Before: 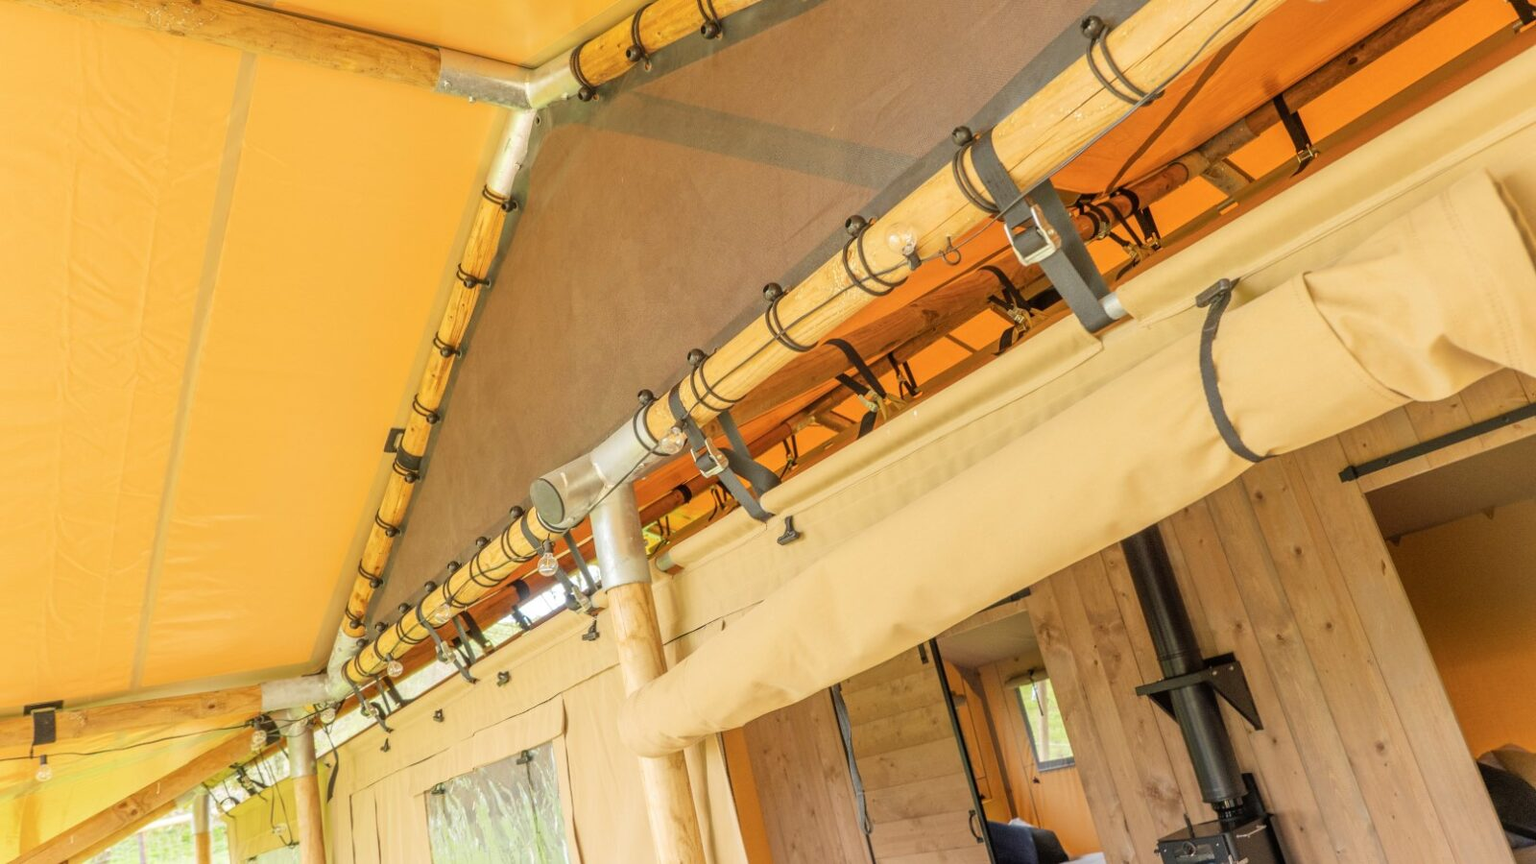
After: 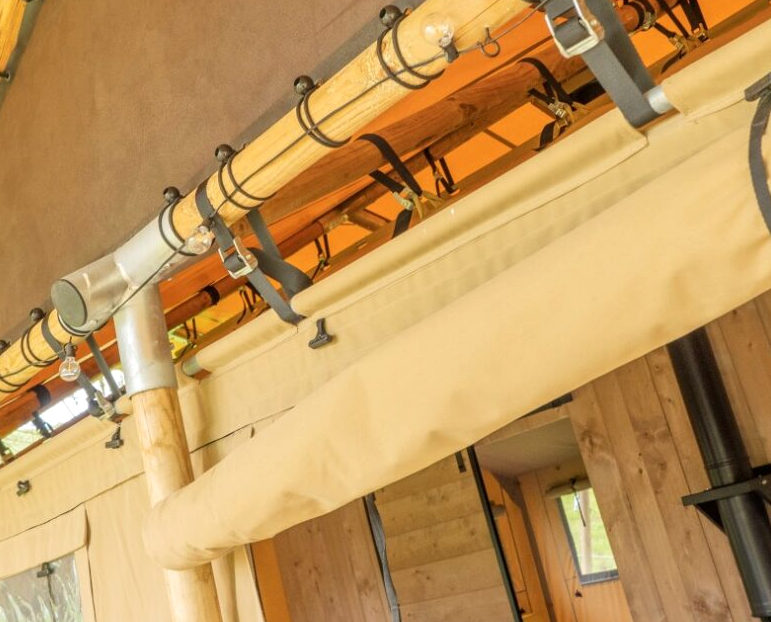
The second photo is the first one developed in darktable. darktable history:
crop: left 31.356%, top 24.39%, right 20.421%, bottom 6.491%
local contrast: mode bilateral grid, contrast 20, coarseness 50, detail 120%, midtone range 0.2
